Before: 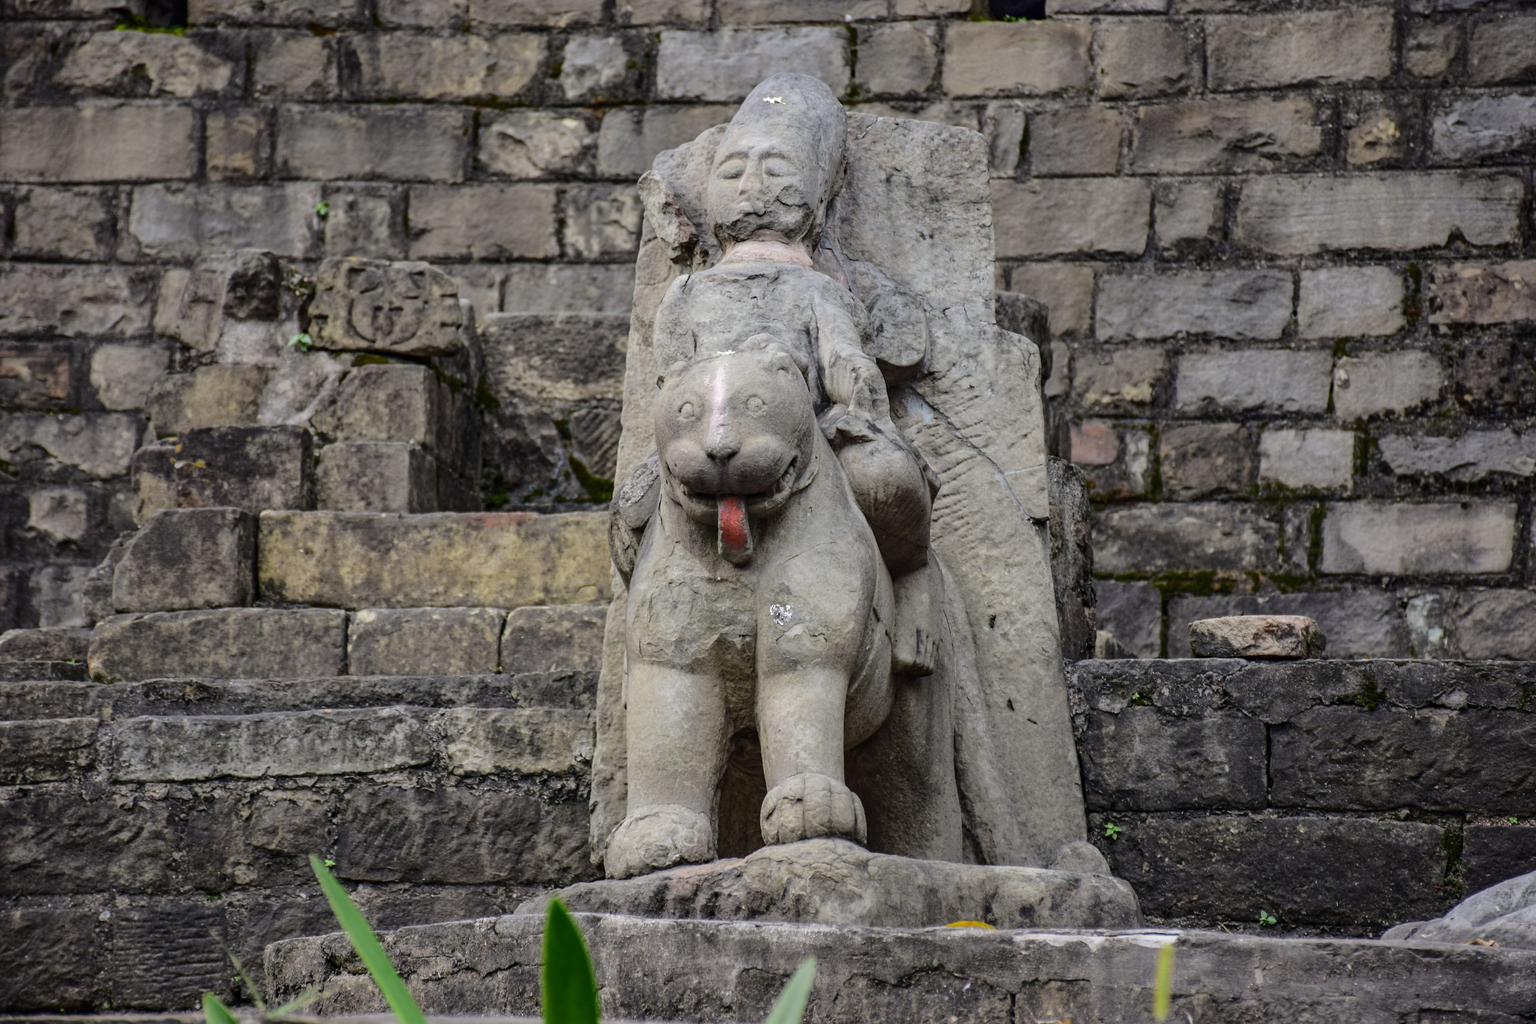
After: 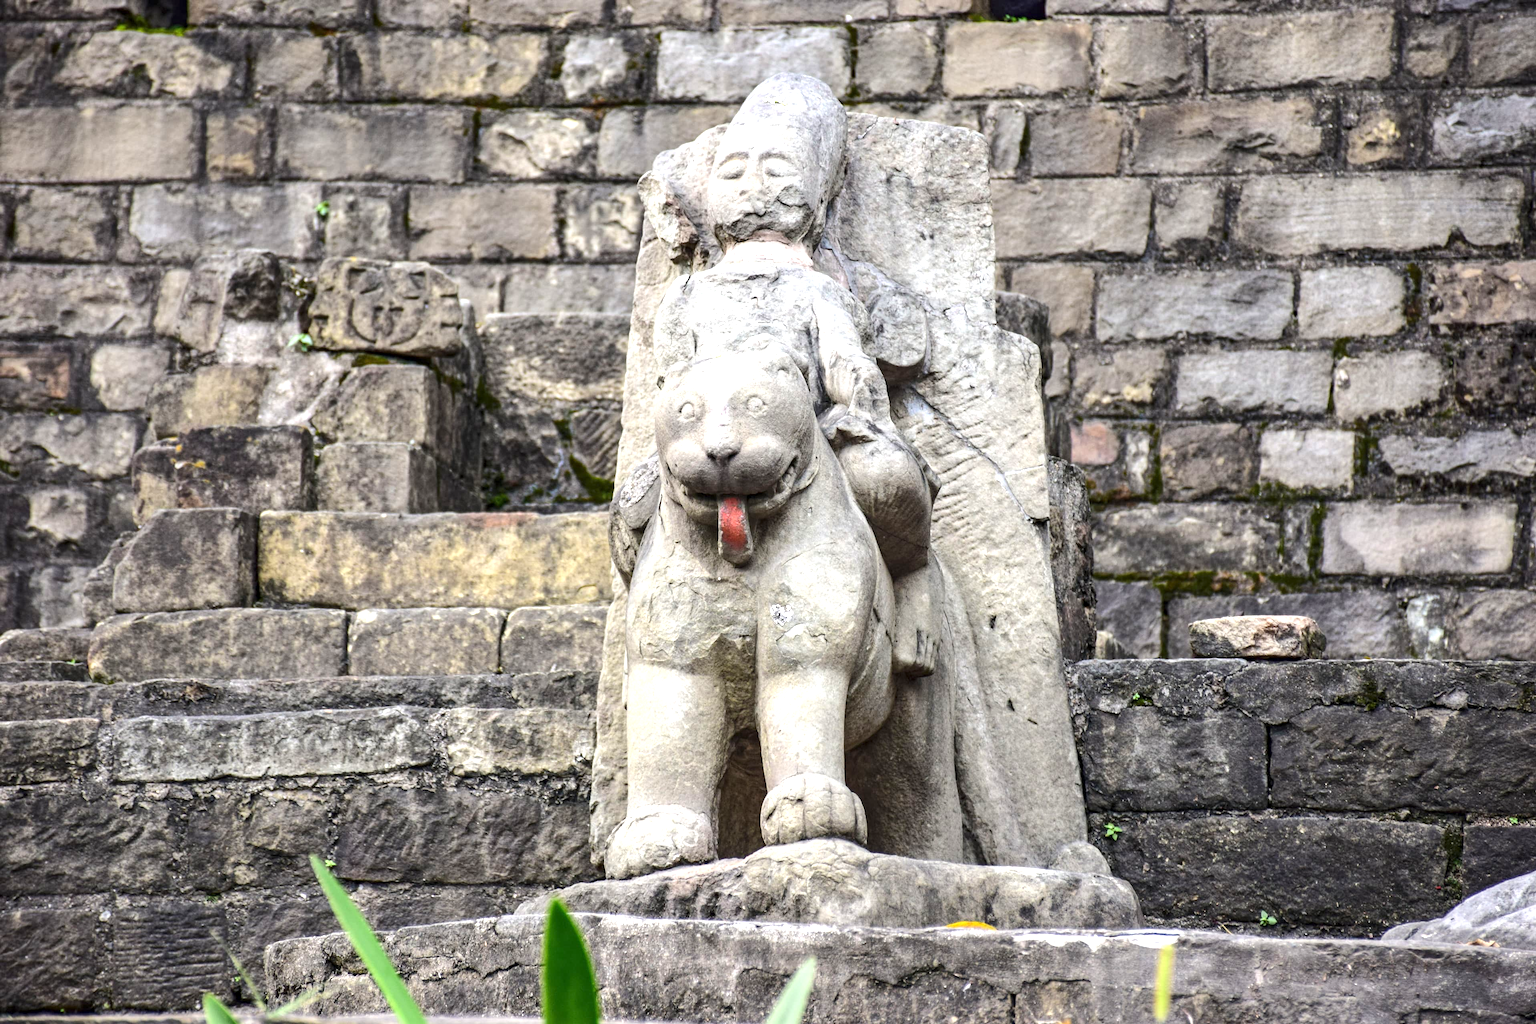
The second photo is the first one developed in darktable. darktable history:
local contrast: highlights 100%, shadows 100%, detail 119%, midtone range 0.2
levels: mode automatic, levels [0, 0.492, 0.984]
exposure: black level correction 0, exposure 1.28 EV, compensate highlight preservation false
